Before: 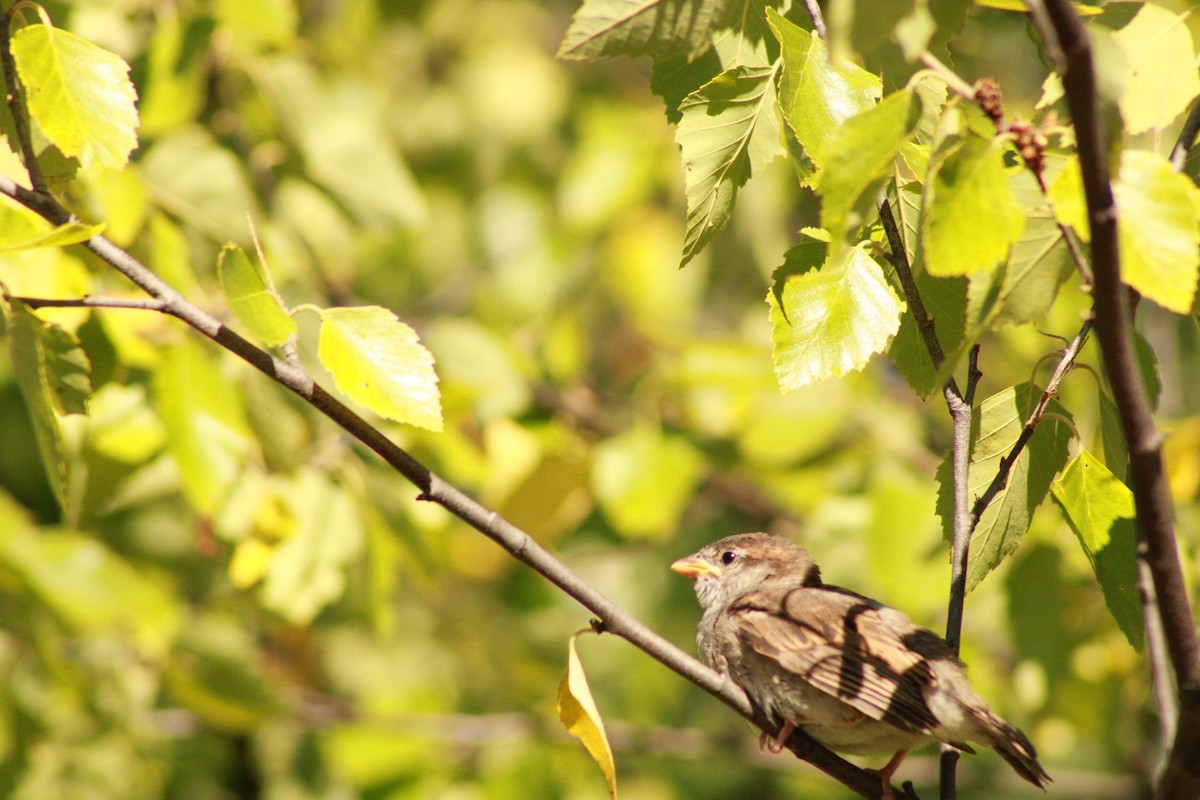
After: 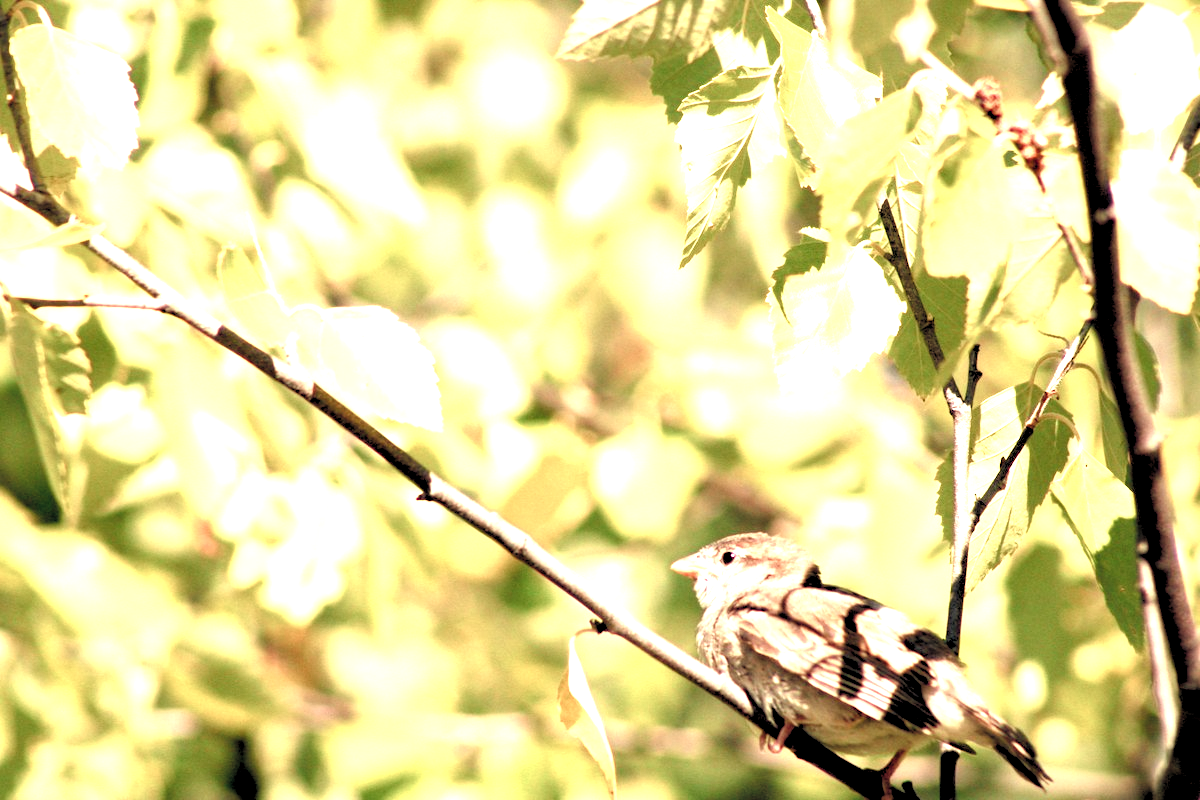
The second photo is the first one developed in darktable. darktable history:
rgb levels: levels [[0.029, 0.461, 0.922], [0, 0.5, 1], [0, 0.5, 1]]
color balance rgb: highlights gain › chroma 2.94%, highlights gain › hue 60.57°, global offset › chroma 0.25%, global offset › hue 256.52°, perceptual saturation grading › global saturation 20%, perceptual saturation grading › highlights -50%, perceptual saturation grading › shadows 30%, contrast 15%
exposure: black level correction 0, exposure 1.1 EV, compensate highlight preservation false
